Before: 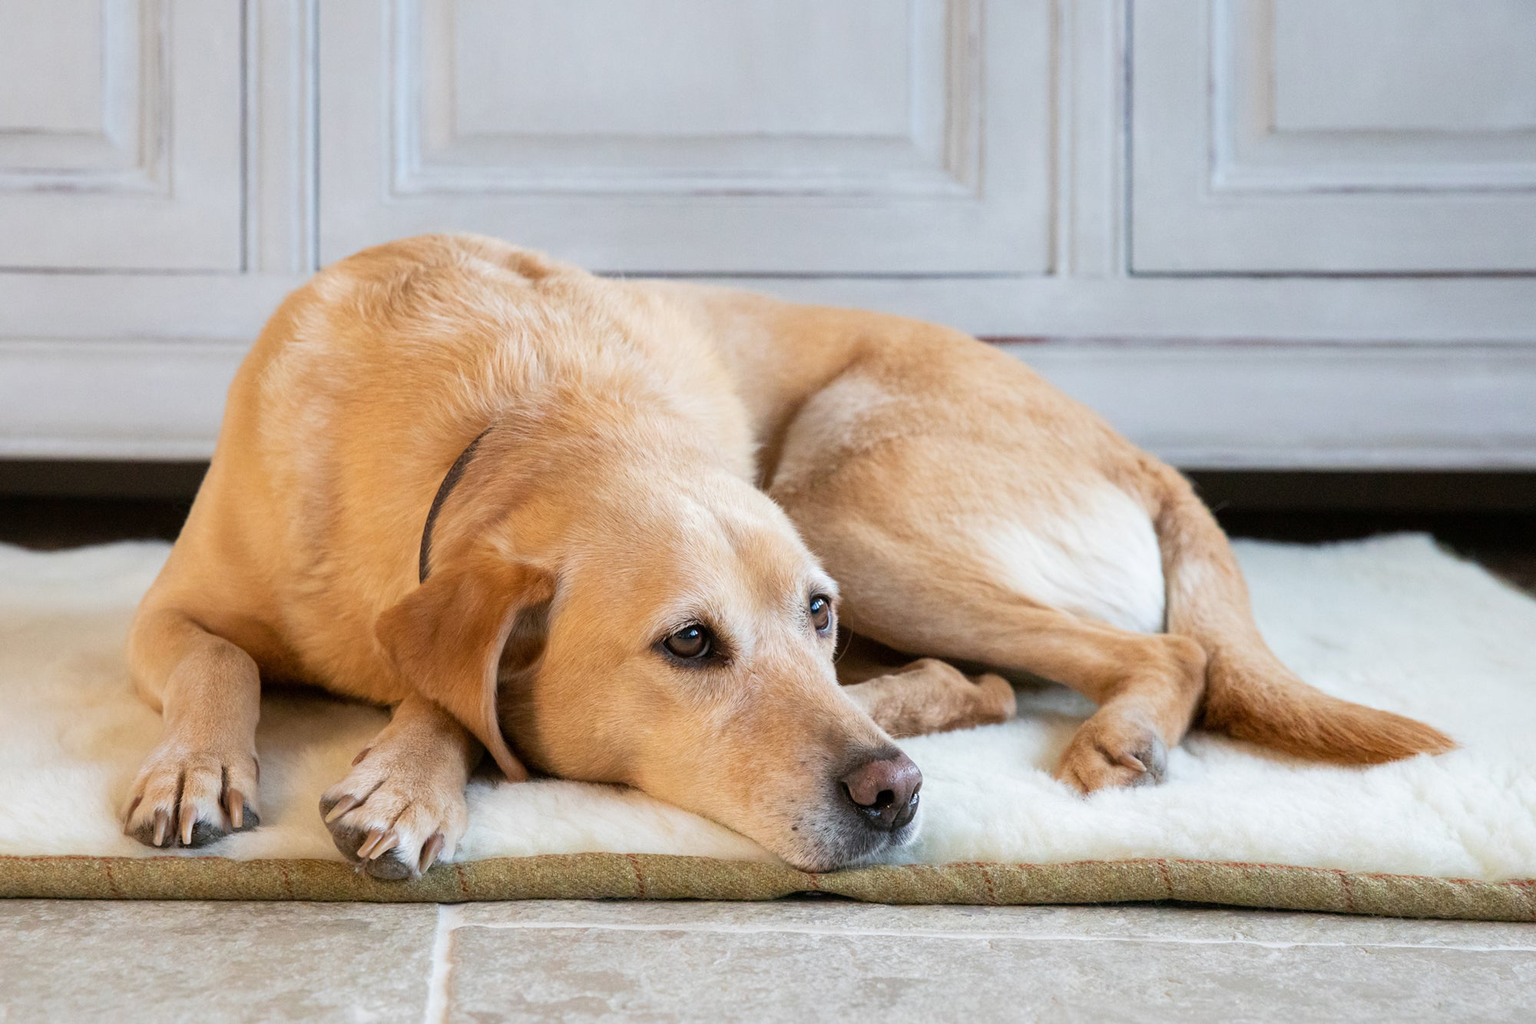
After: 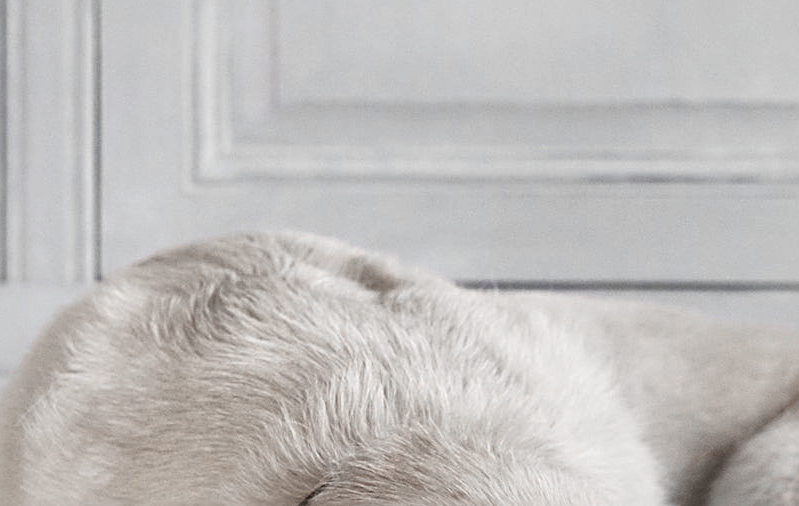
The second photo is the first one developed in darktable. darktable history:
sharpen: radius 2.783
crop: left 15.771%, top 5.423%, right 44.276%, bottom 56.547%
local contrast: mode bilateral grid, contrast 20, coarseness 50, detail 130%, midtone range 0.2
color zones: curves: ch0 [(0, 0.278) (0.143, 0.5) (0.286, 0.5) (0.429, 0.5) (0.571, 0.5) (0.714, 0.5) (0.857, 0.5) (1, 0.5)]; ch1 [(0, 1) (0.143, 0.165) (0.286, 0) (0.429, 0) (0.571, 0) (0.714, 0) (0.857, 0.5) (1, 0.5)]; ch2 [(0, 0.508) (0.143, 0.5) (0.286, 0.5) (0.429, 0.5) (0.571, 0.5) (0.714, 0.5) (0.857, 0.5) (1, 0.5)]
